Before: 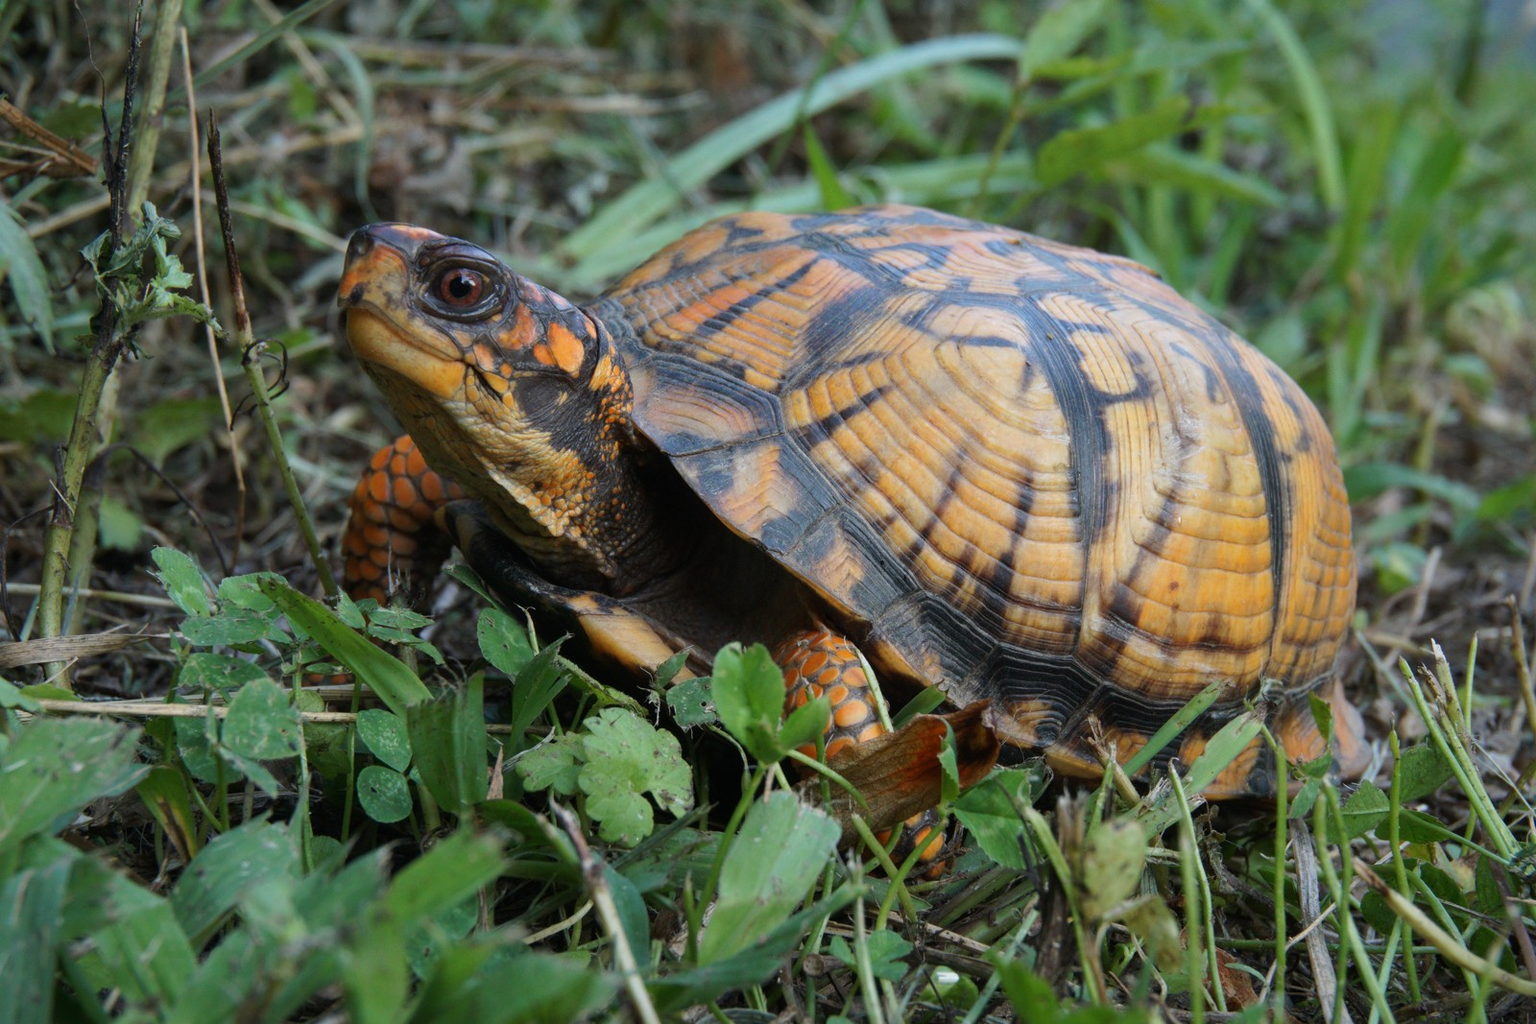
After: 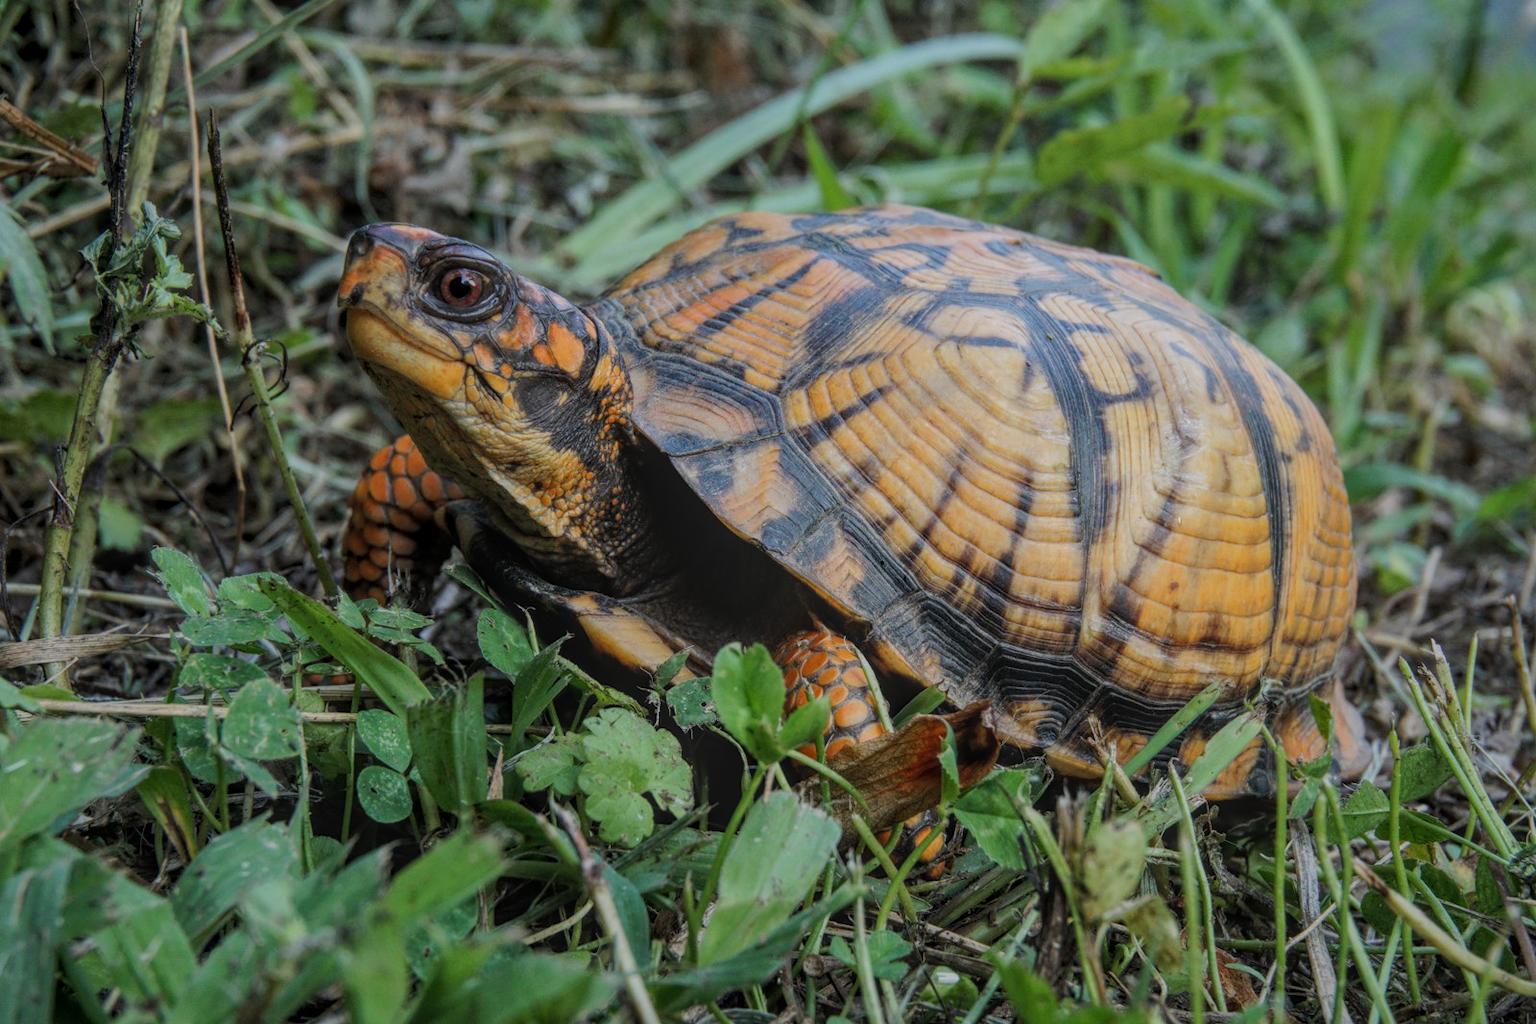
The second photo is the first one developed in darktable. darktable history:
filmic rgb: black relative exposure -7.65 EV, white relative exposure 4.56 EV, hardness 3.61, contrast in shadows safe
local contrast: highlights 66%, shadows 34%, detail 167%, midtone range 0.2
